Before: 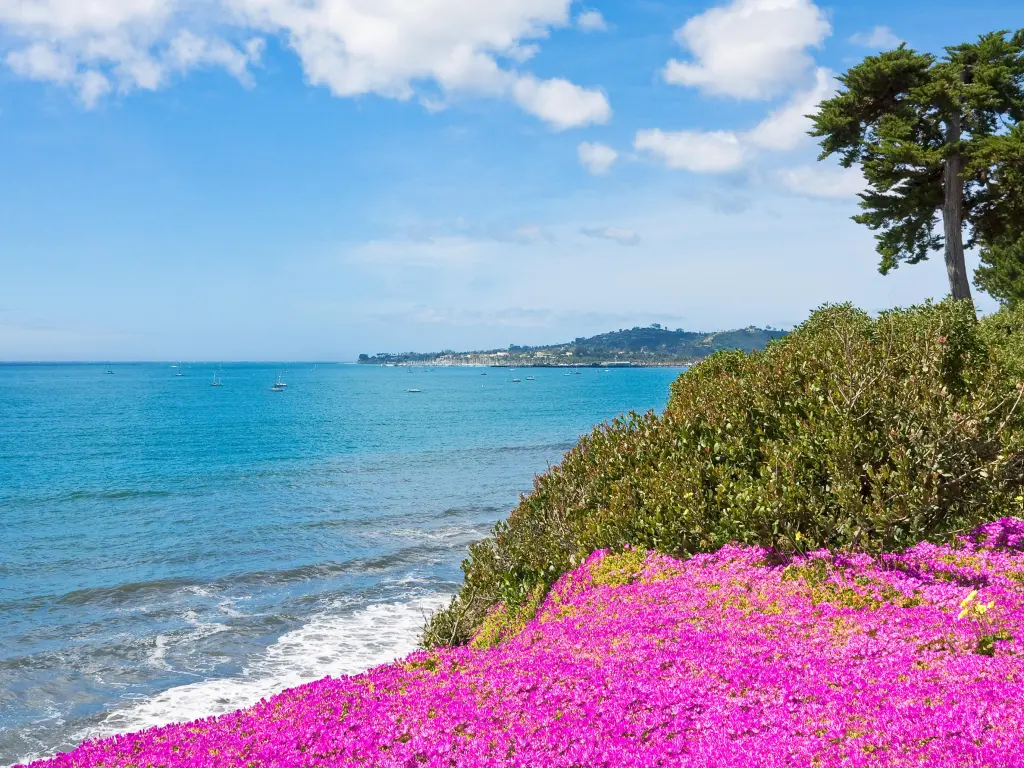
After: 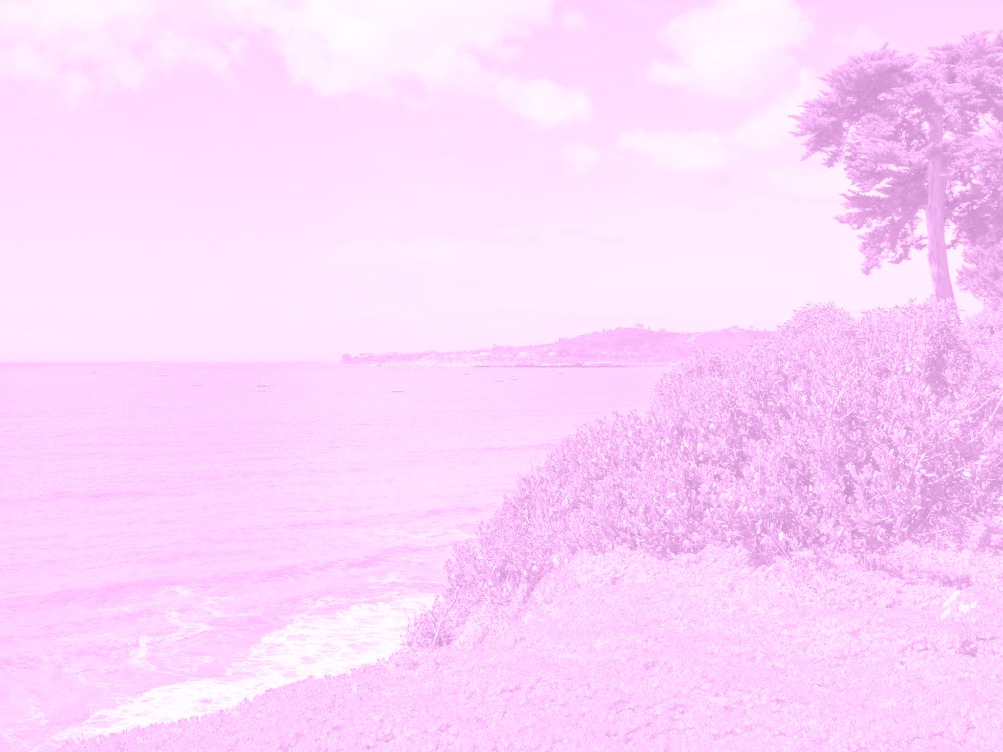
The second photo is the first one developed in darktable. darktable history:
colorize: hue 331.2°, saturation 69%, source mix 30.28%, lightness 69.02%, version 1
exposure: black level correction 0, exposure 1 EV, compensate exposure bias true, compensate highlight preservation false
crop: left 1.743%, right 0.268%, bottom 2.011%
